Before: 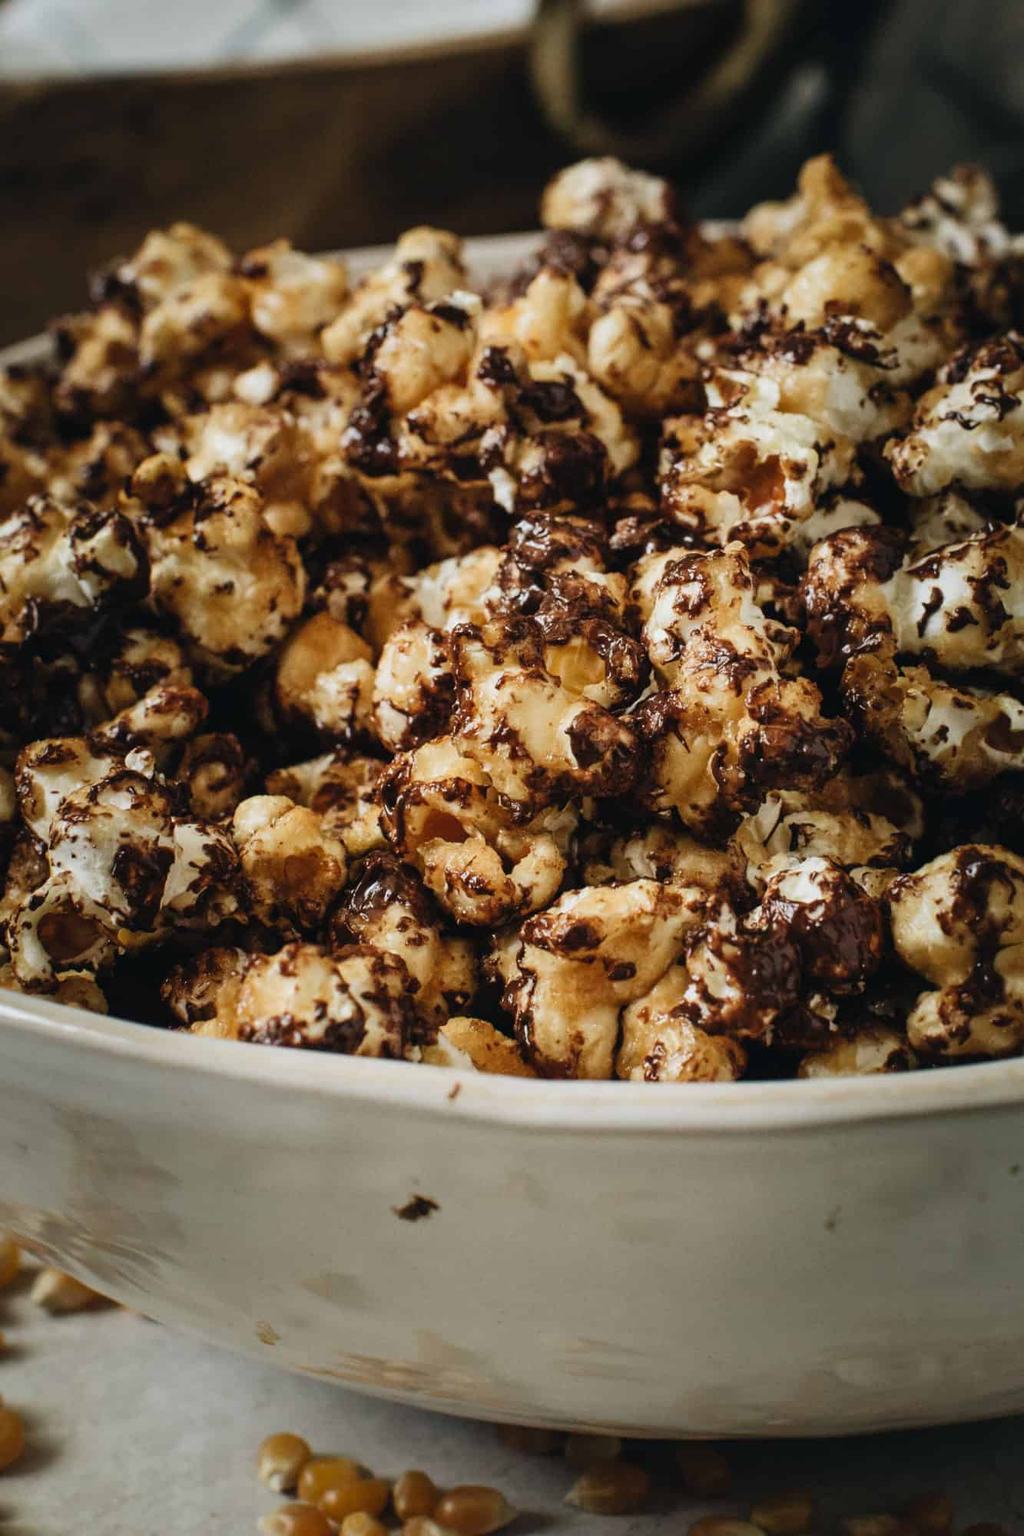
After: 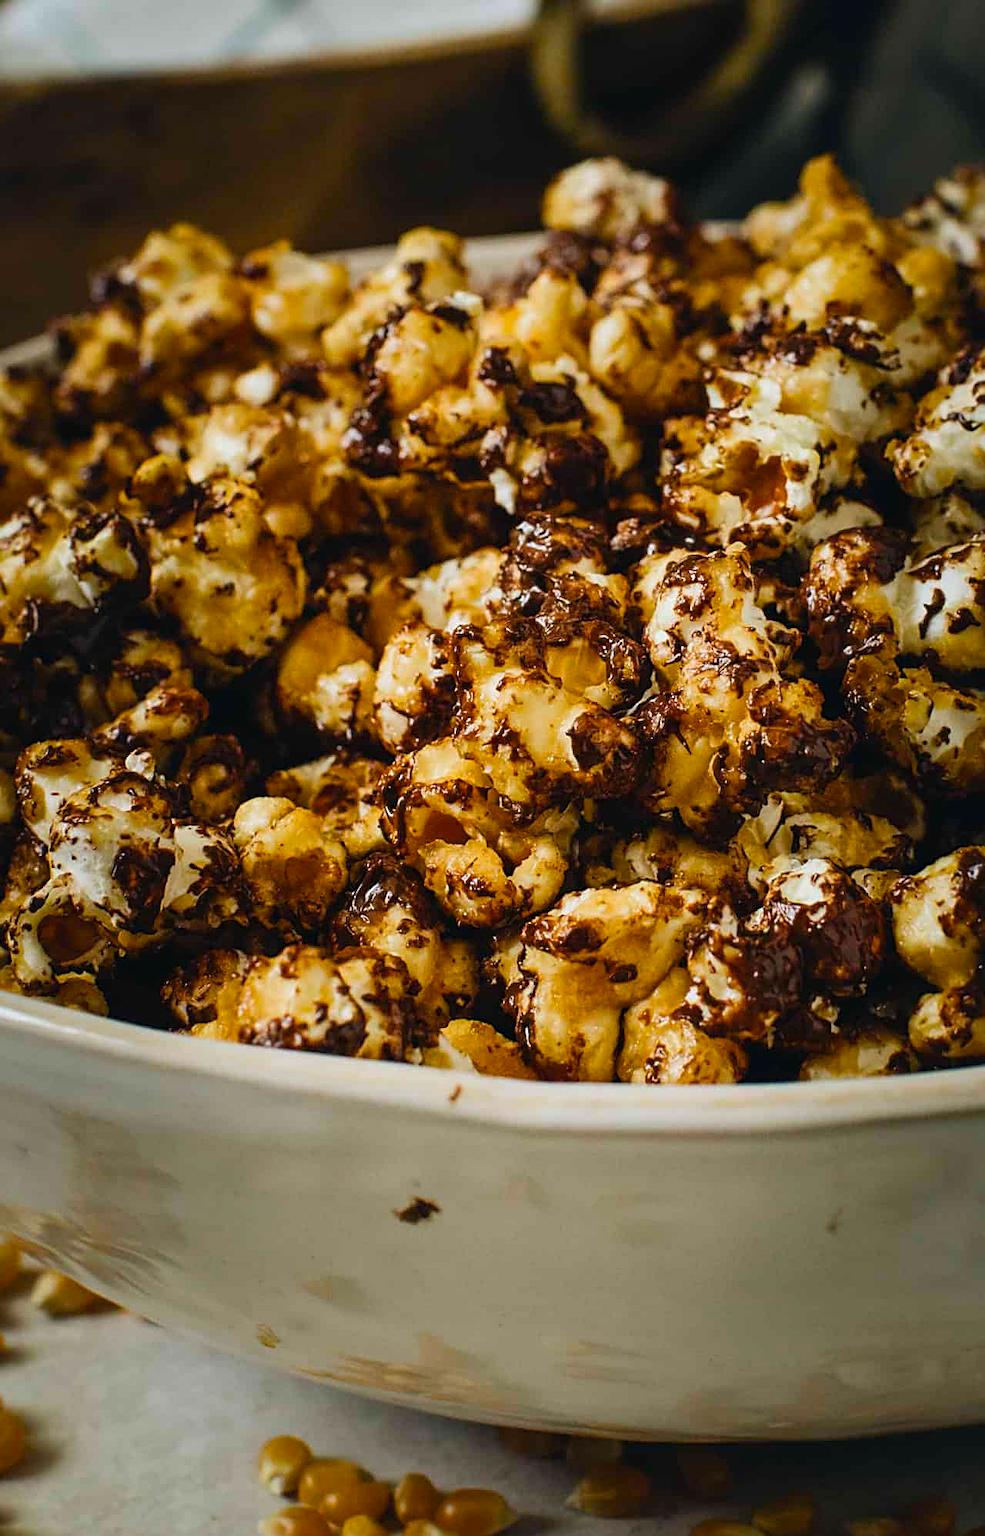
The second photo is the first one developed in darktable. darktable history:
color balance rgb: perceptual saturation grading › global saturation 30.532%, global vibrance 30.705%
sharpen: on, module defaults
crop: right 3.856%, bottom 0.033%
